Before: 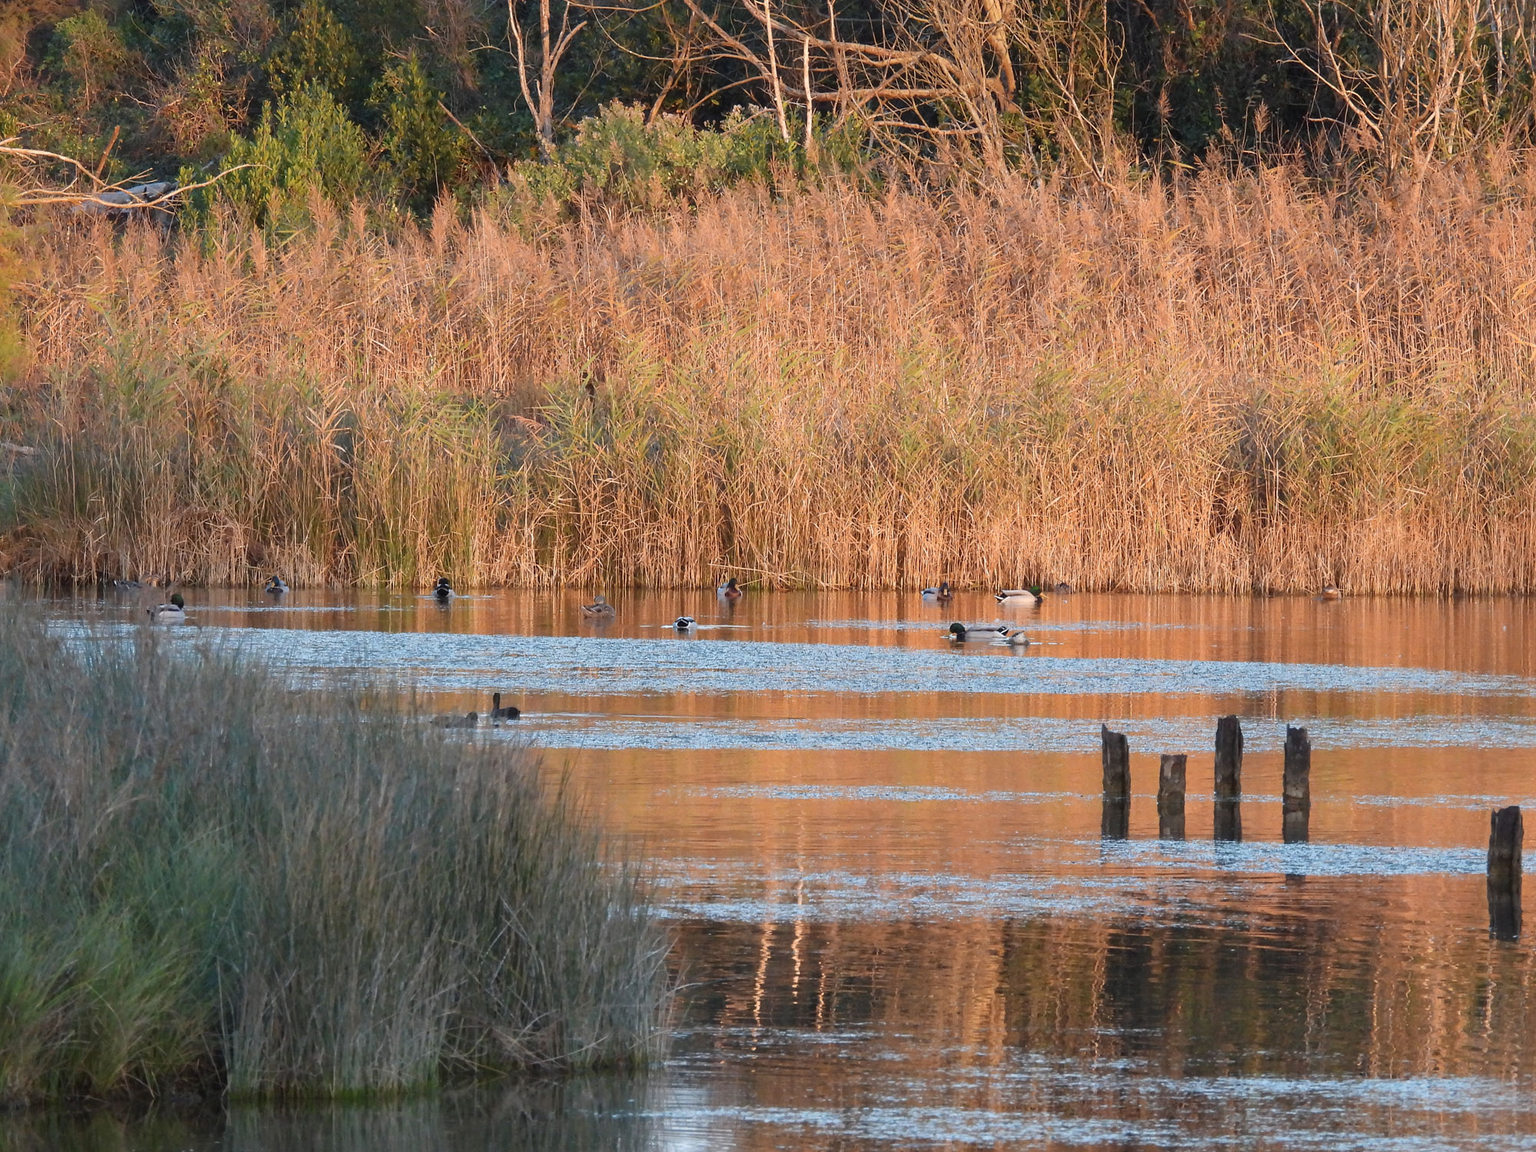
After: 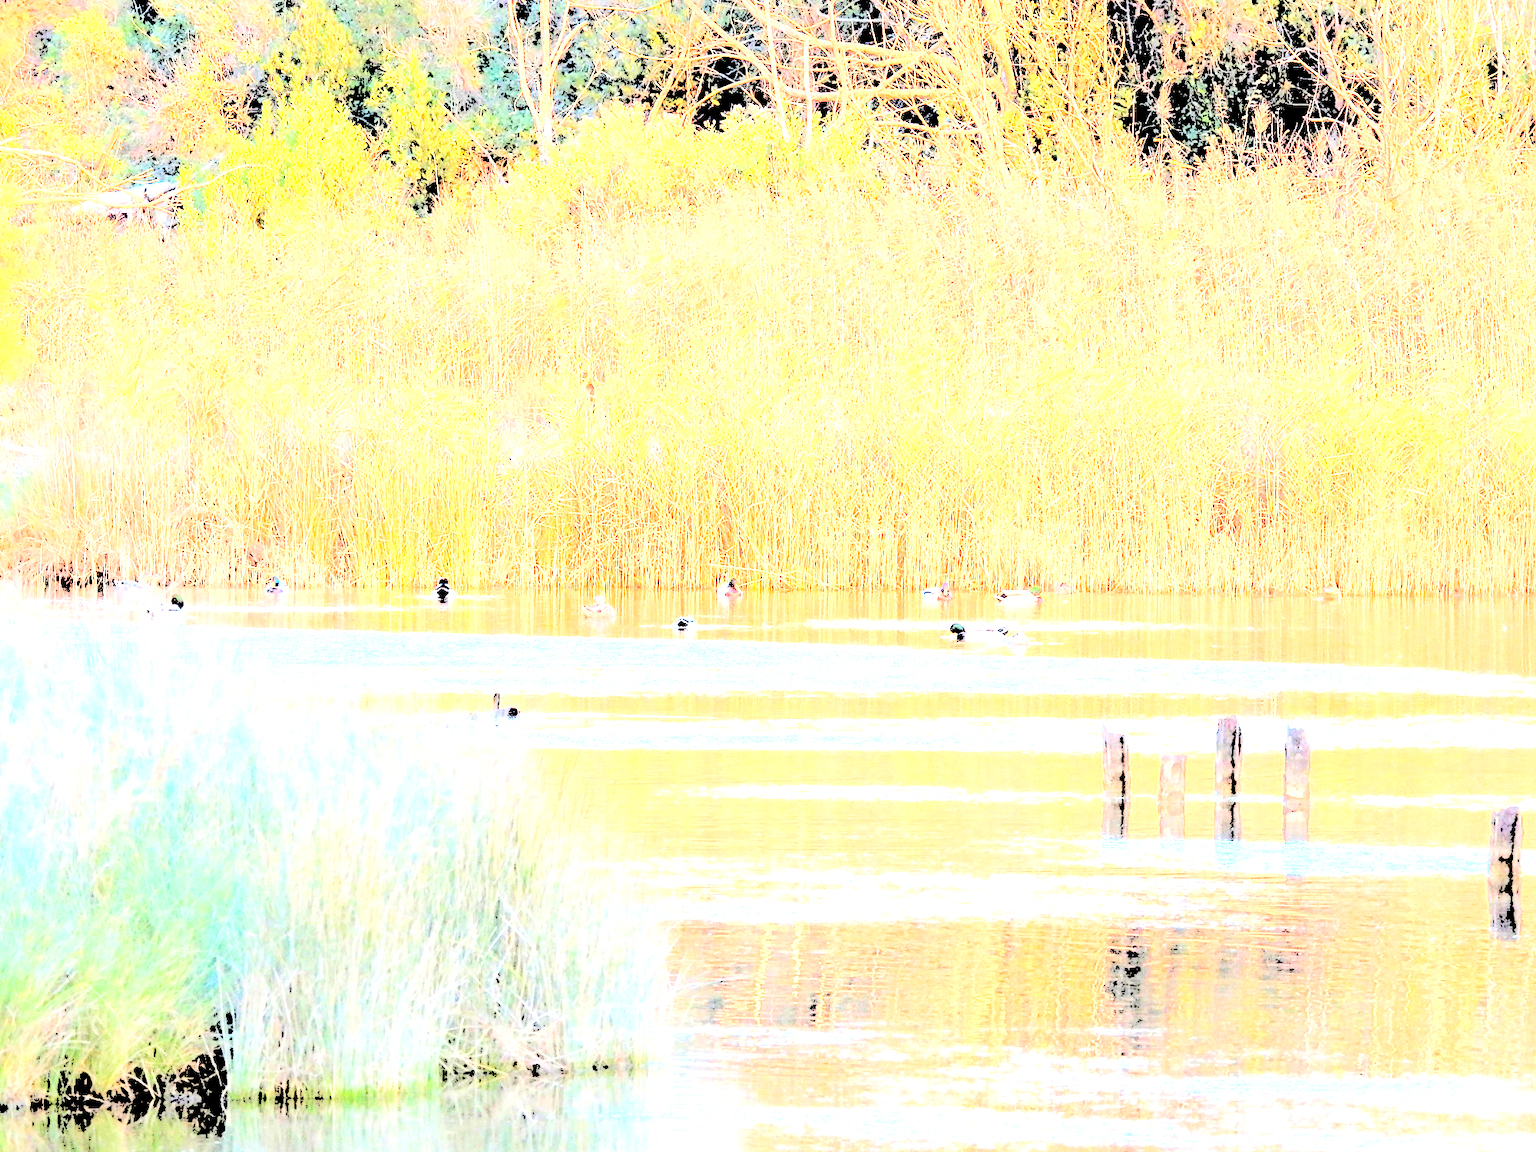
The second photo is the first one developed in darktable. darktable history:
levels: levels [0.246, 0.246, 0.506]
exposure: black level correction 0, exposure 1.2 EV, compensate exposure bias true, compensate highlight preservation false
